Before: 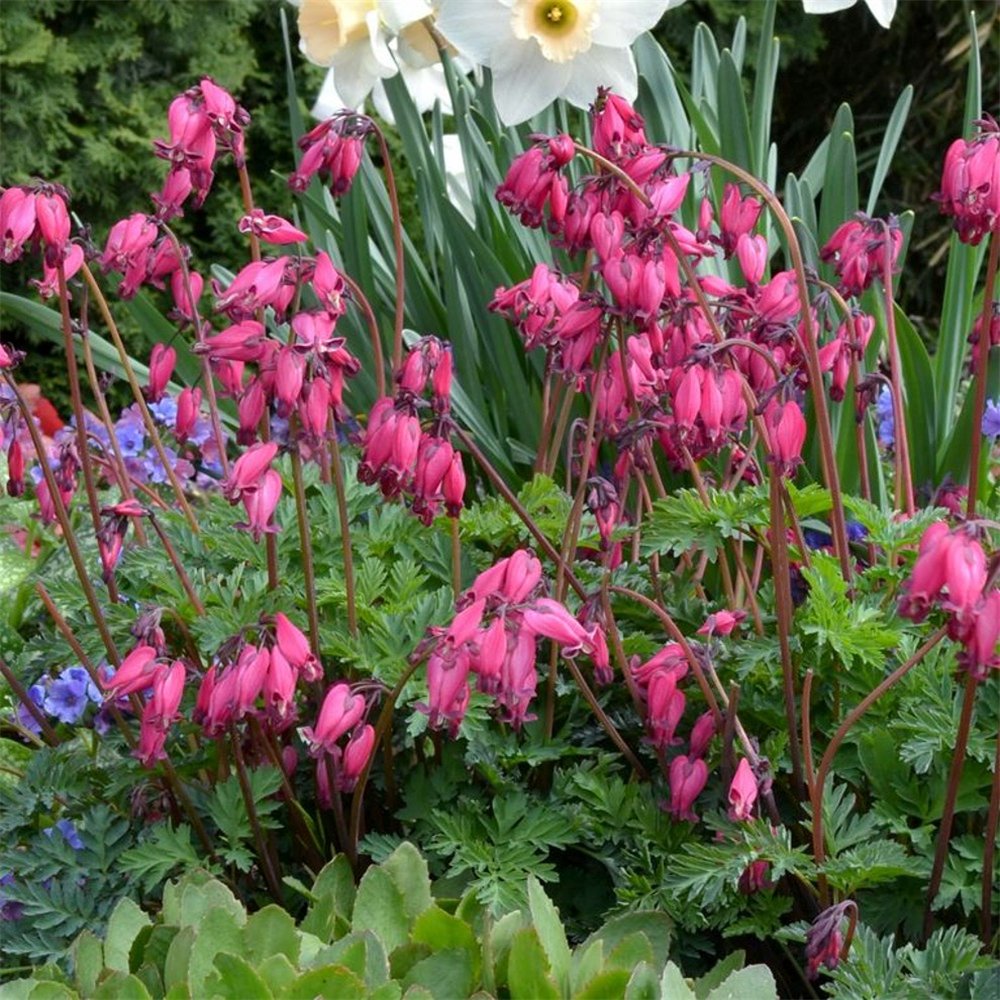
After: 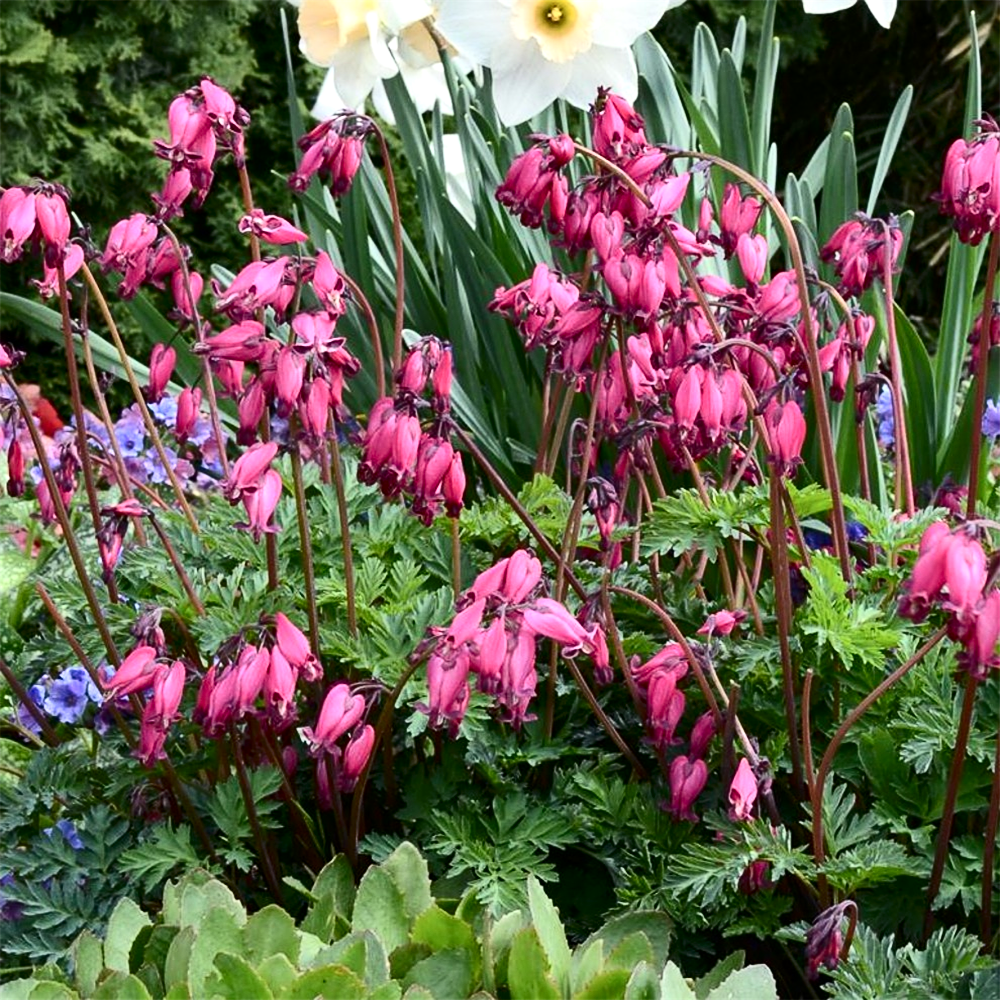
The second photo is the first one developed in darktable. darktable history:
exposure: exposure 0.208 EV, compensate highlight preservation false
contrast brightness saturation: contrast 0.271
sharpen: amount 0.217
